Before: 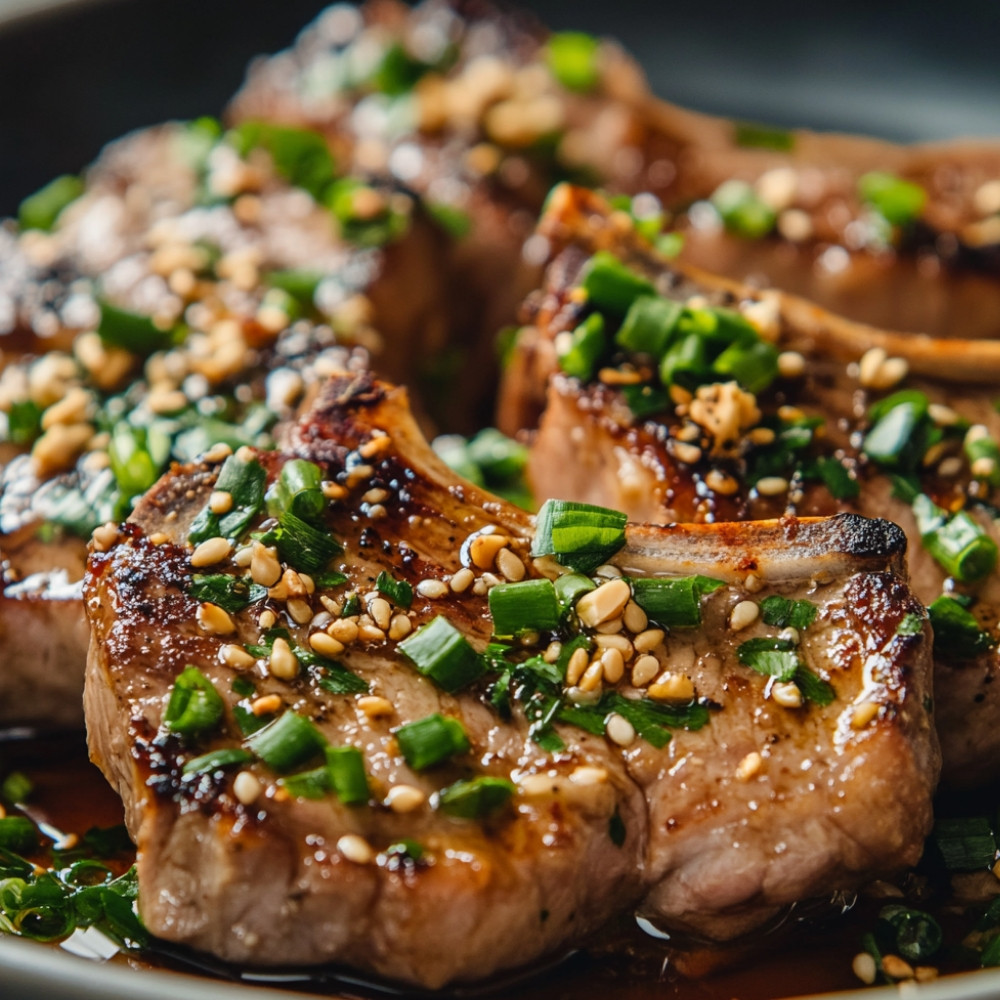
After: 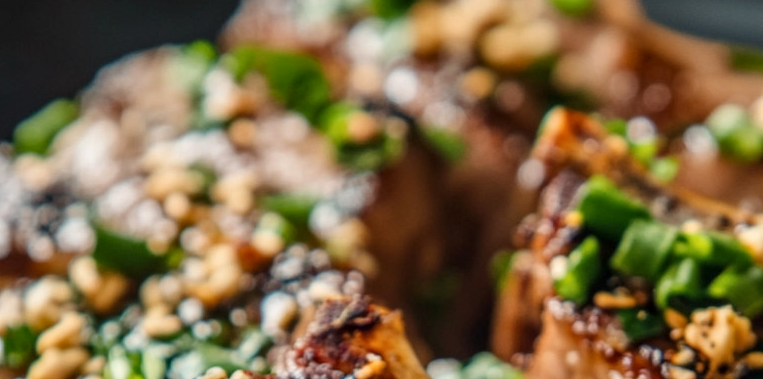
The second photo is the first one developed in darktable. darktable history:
local contrast: on, module defaults
crop: left 0.516%, top 7.645%, right 23.17%, bottom 54.4%
